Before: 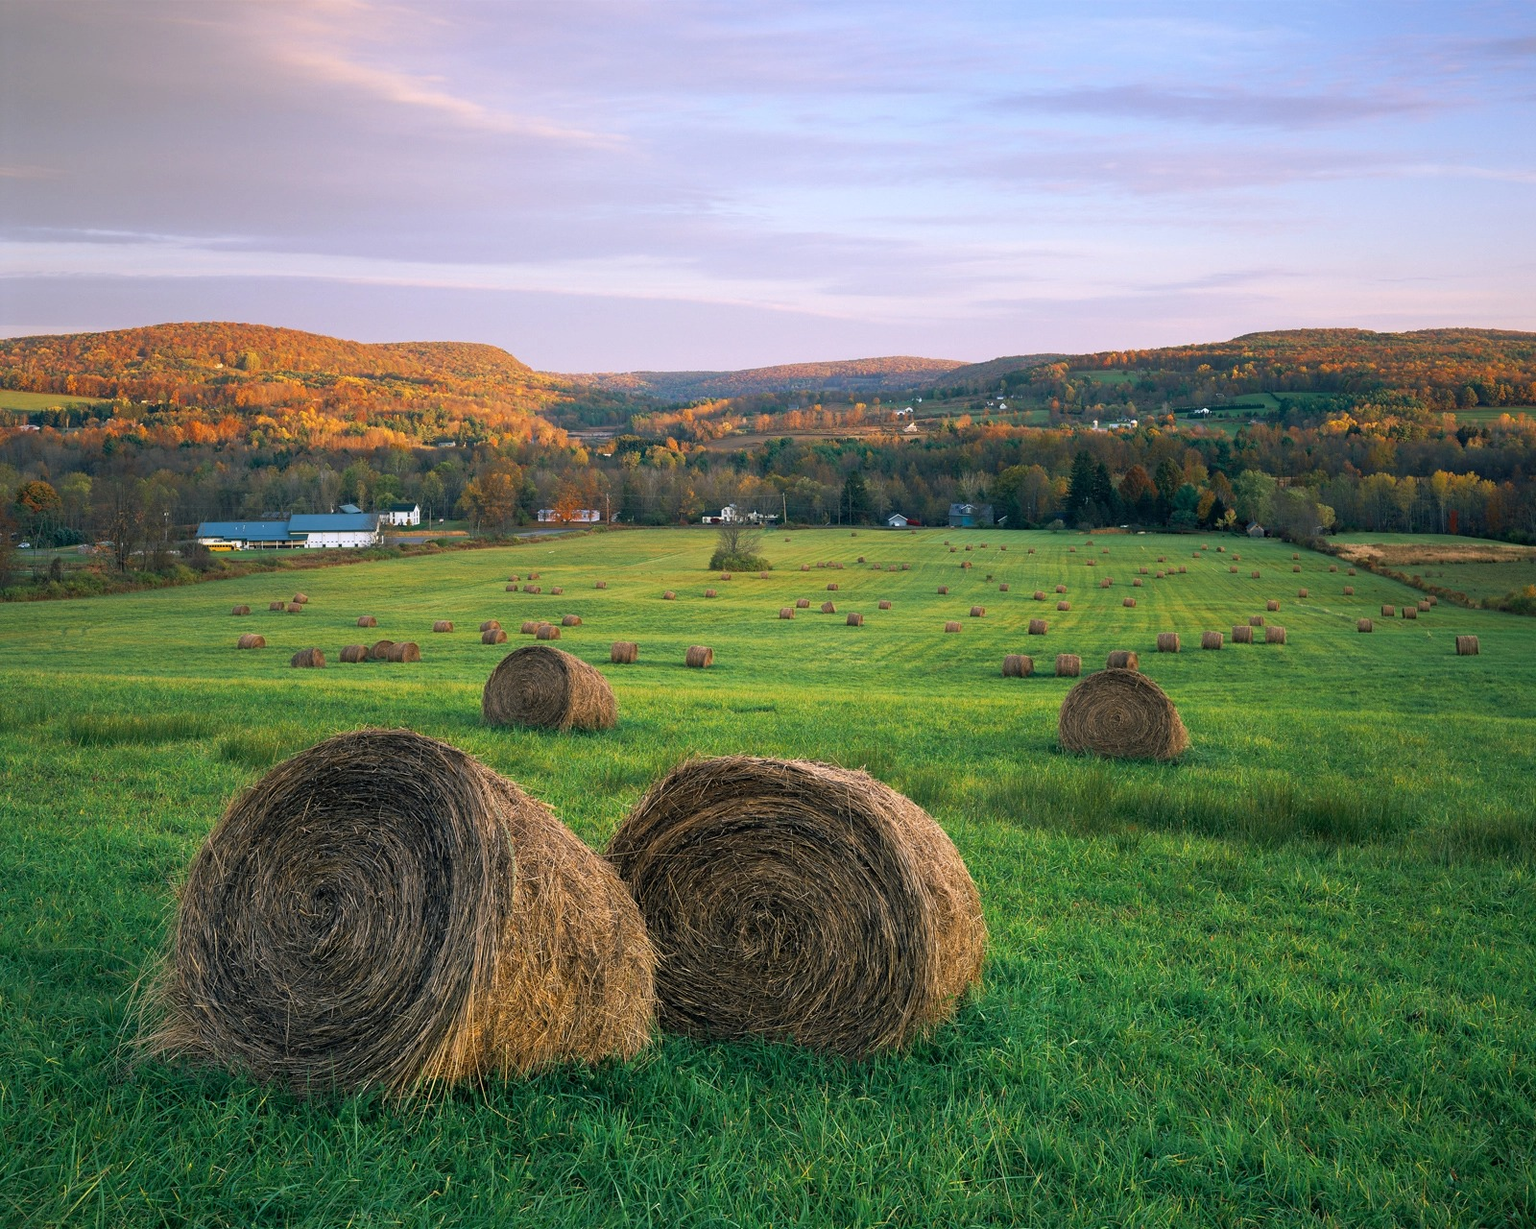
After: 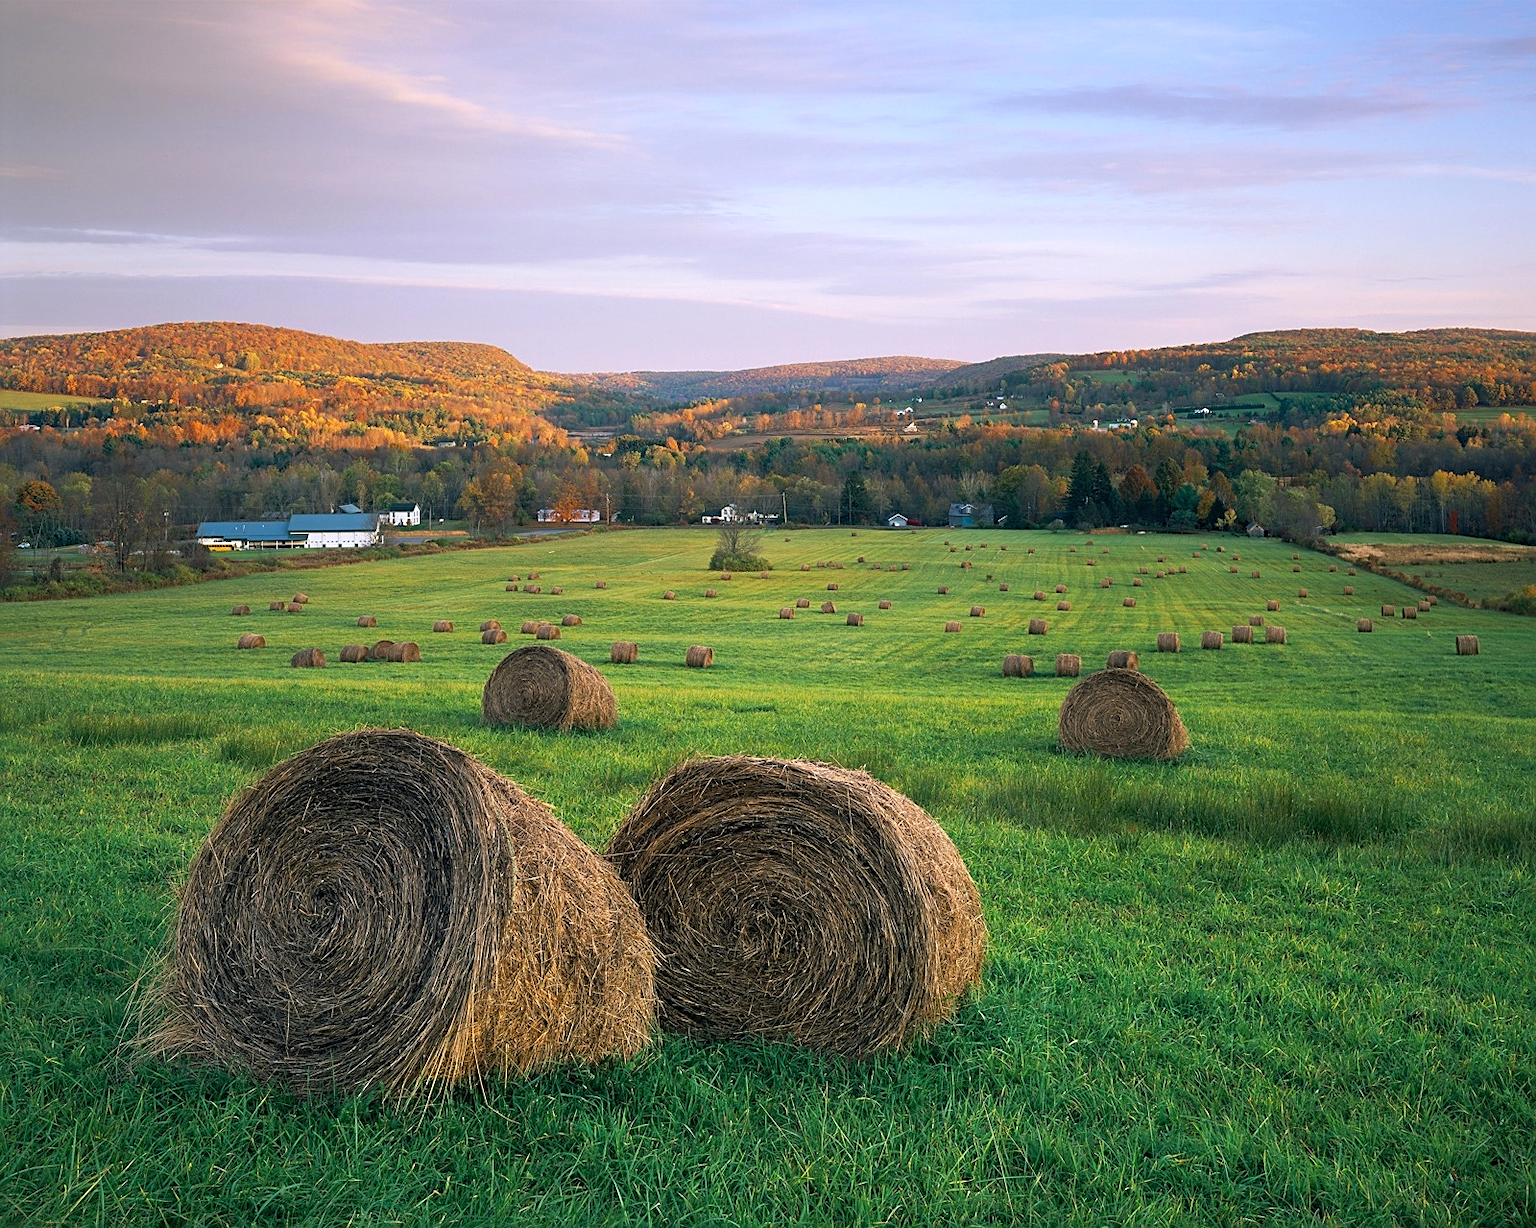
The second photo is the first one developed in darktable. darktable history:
exposure: exposure 0.076 EV, compensate highlight preservation false
sharpen: amount 0.489
